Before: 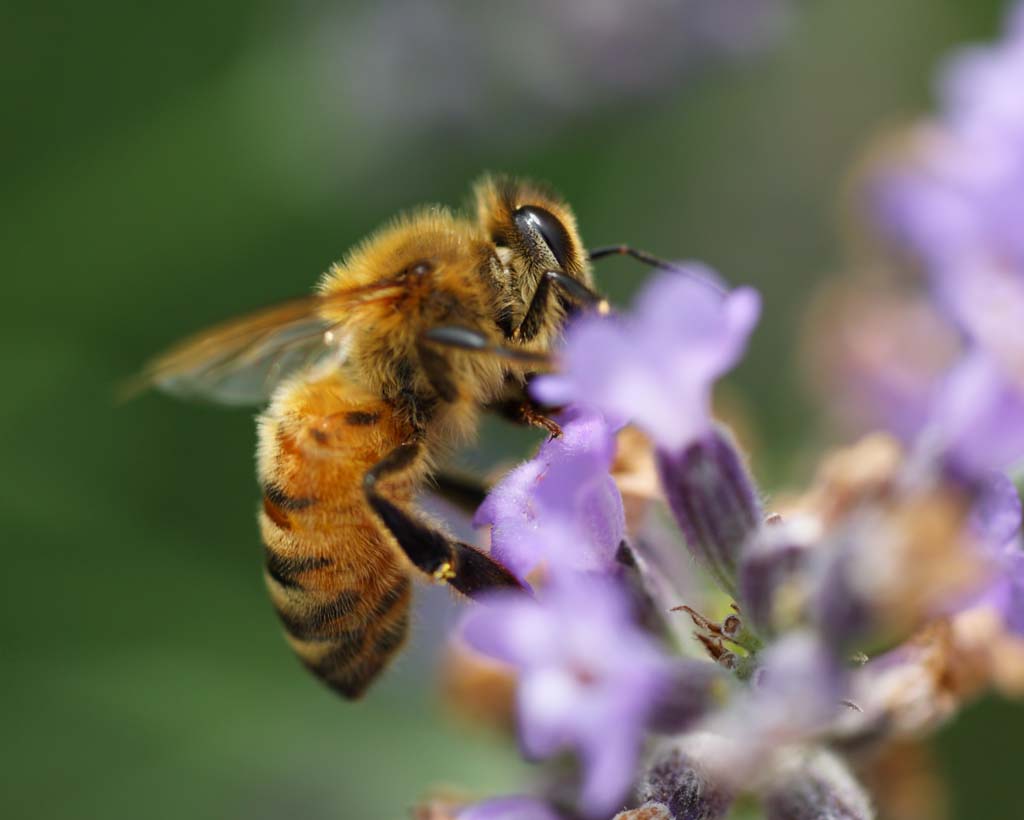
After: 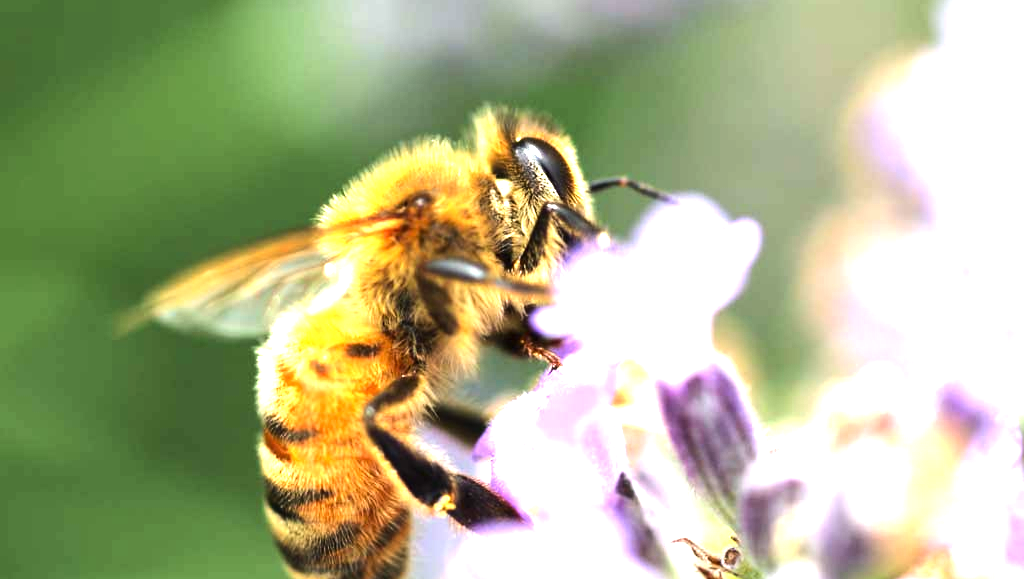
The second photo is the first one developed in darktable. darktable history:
tone equalizer: -8 EV -0.75 EV, -7 EV -0.7 EV, -6 EV -0.6 EV, -5 EV -0.4 EV, -3 EV 0.4 EV, -2 EV 0.6 EV, -1 EV 0.7 EV, +0 EV 0.75 EV, edges refinement/feathering 500, mask exposure compensation -1.57 EV, preserve details no
crop and rotate: top 8.293%, bottom 20.996%
exposure: black level correction 0, exposure 1.45 EV, compensate exposure bias true, compensate highlight preservation false
white balance: emerald 1
